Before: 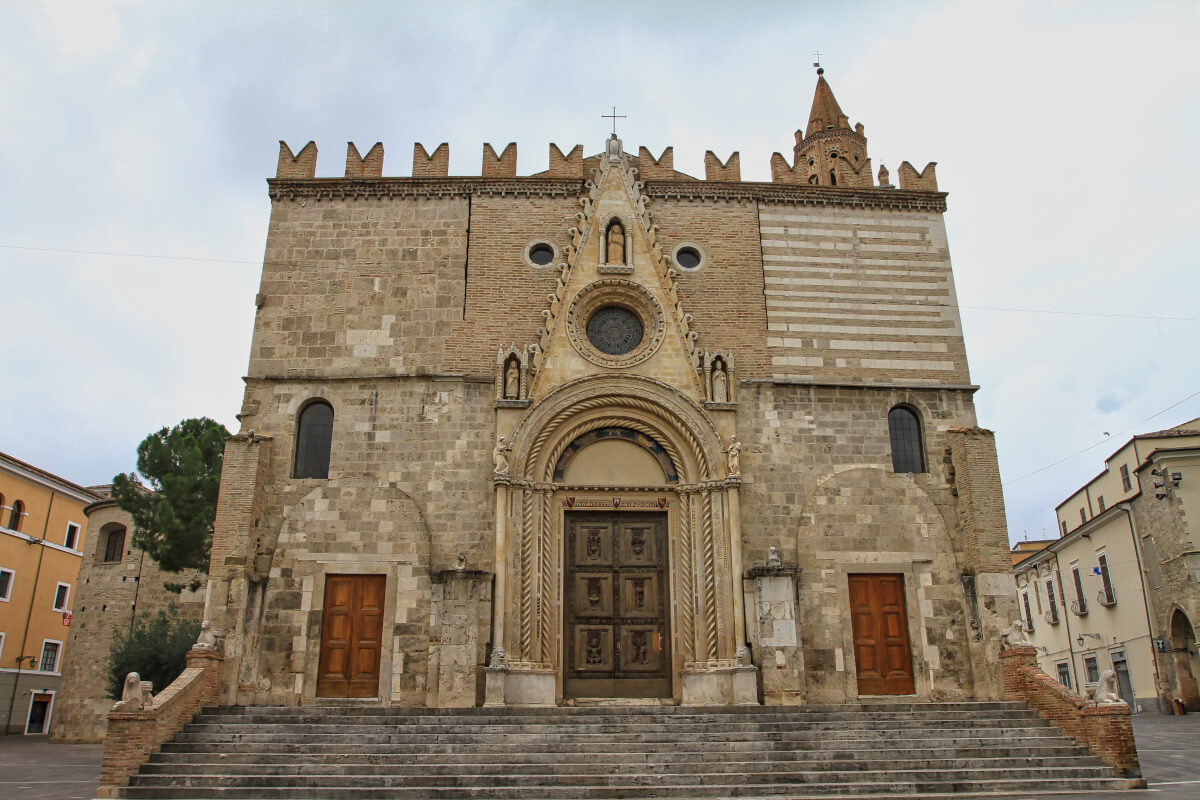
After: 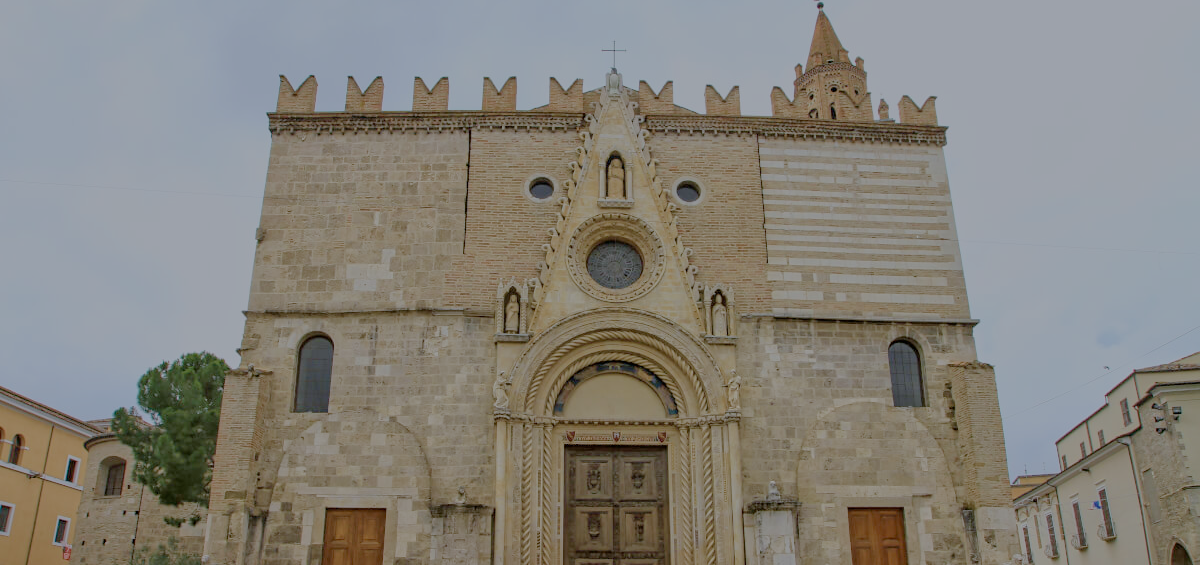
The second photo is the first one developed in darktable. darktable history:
filmic rgb: white relative exposure 8 EV, threshold 3 EV, structure ↔ texture 100%, target black luminance 0%, hardness 2.44, latitude 76.53%, contrast 0.562, shadows ↔ highlights balance 0%, preserve chrominance no, color science v4 (2020), iterations of high-quality reconstruction 10, type of noise poissonian, enable highlight reconstruction true
velvia: strength 45%
white balance: red 0.954, blue 1.079
crop and rotate: top 8.293%, bottom 20.996%
